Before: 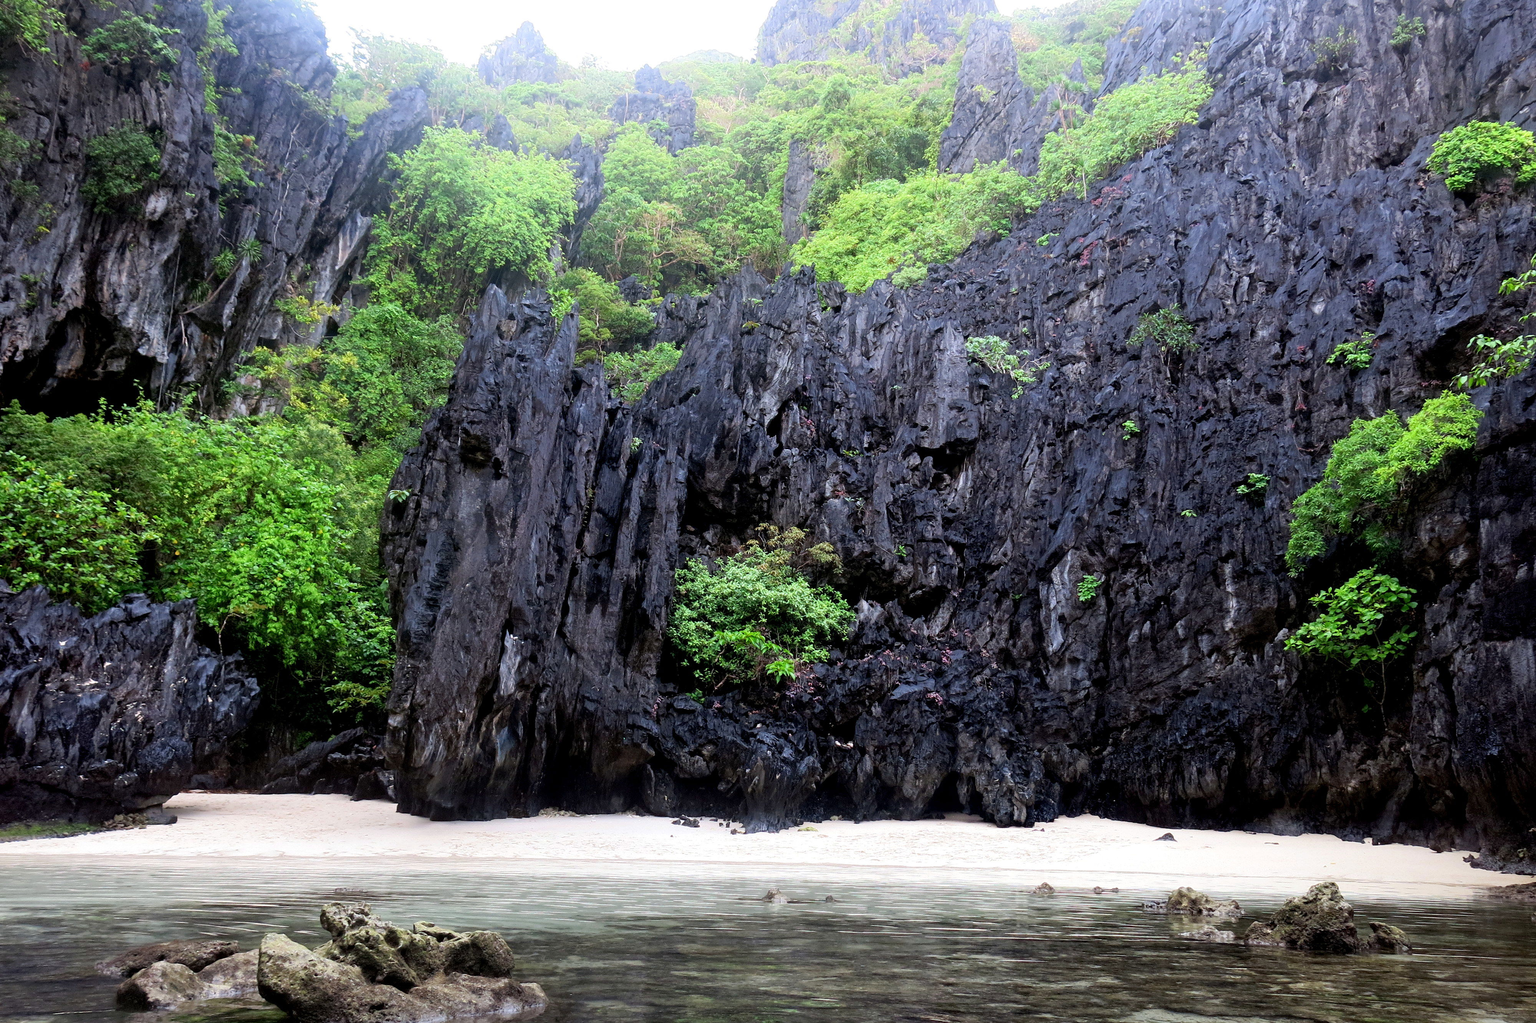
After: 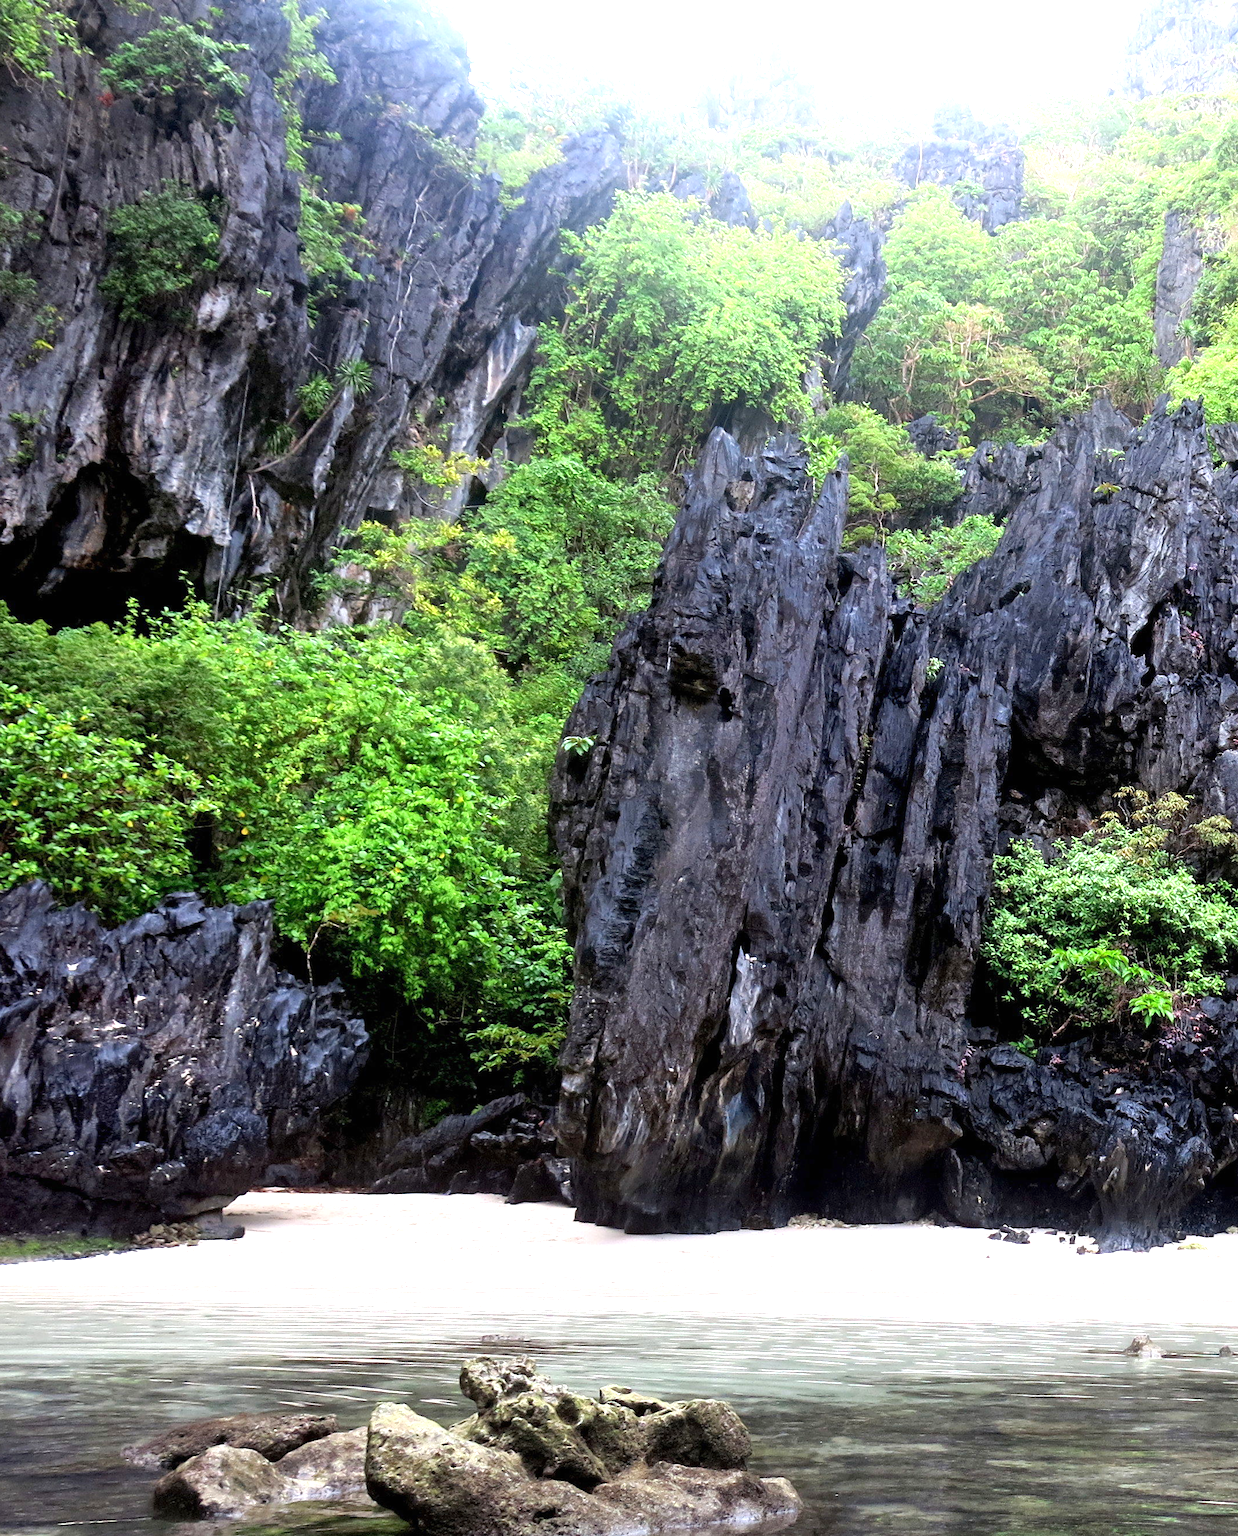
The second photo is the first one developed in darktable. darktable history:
crop: left 0.962%, right 45.385%, bottom 0.09%
exposure: black level correction 0, exposure 0.692 EV, compensate highlight preservation false
